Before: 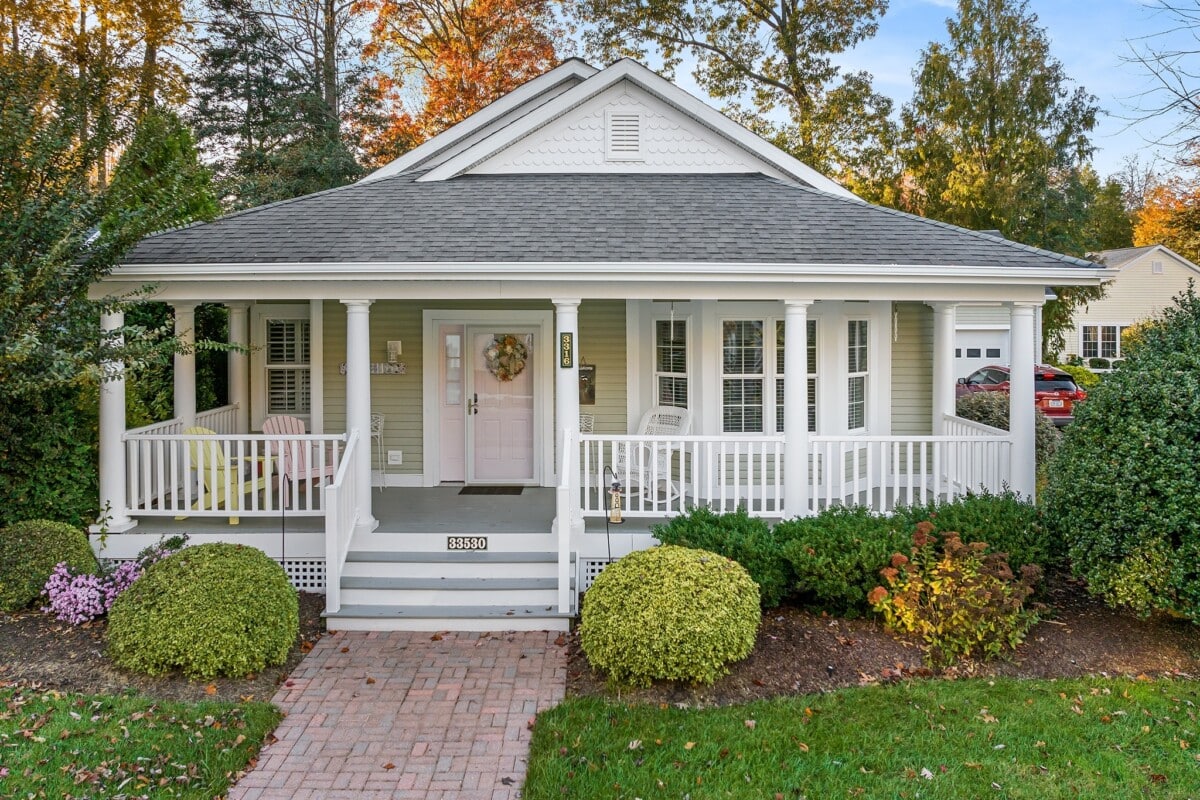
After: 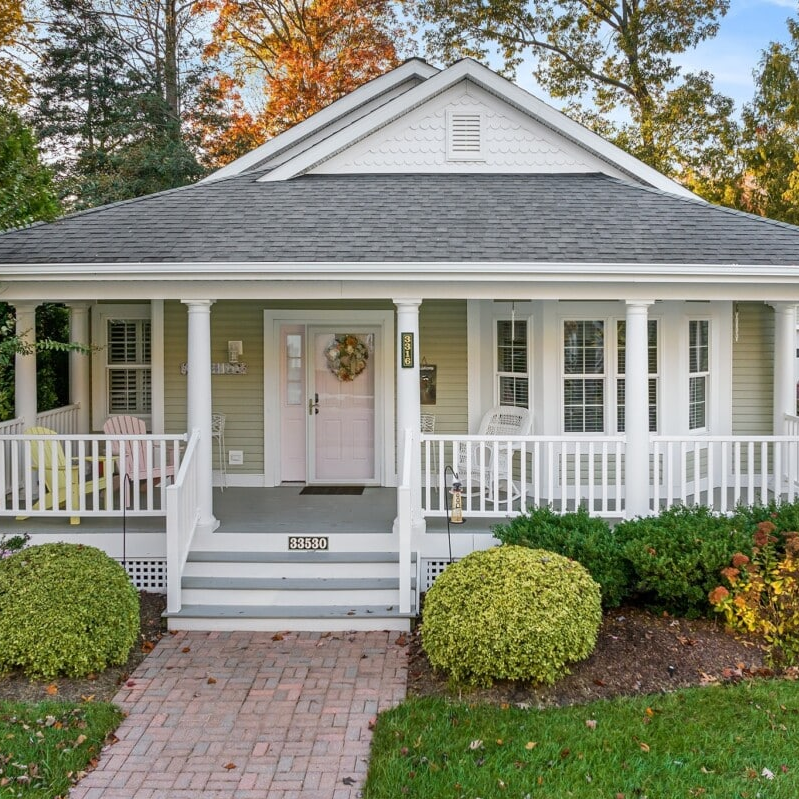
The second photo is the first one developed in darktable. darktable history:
crop and rotate: left 13.332%, right 20.005%
